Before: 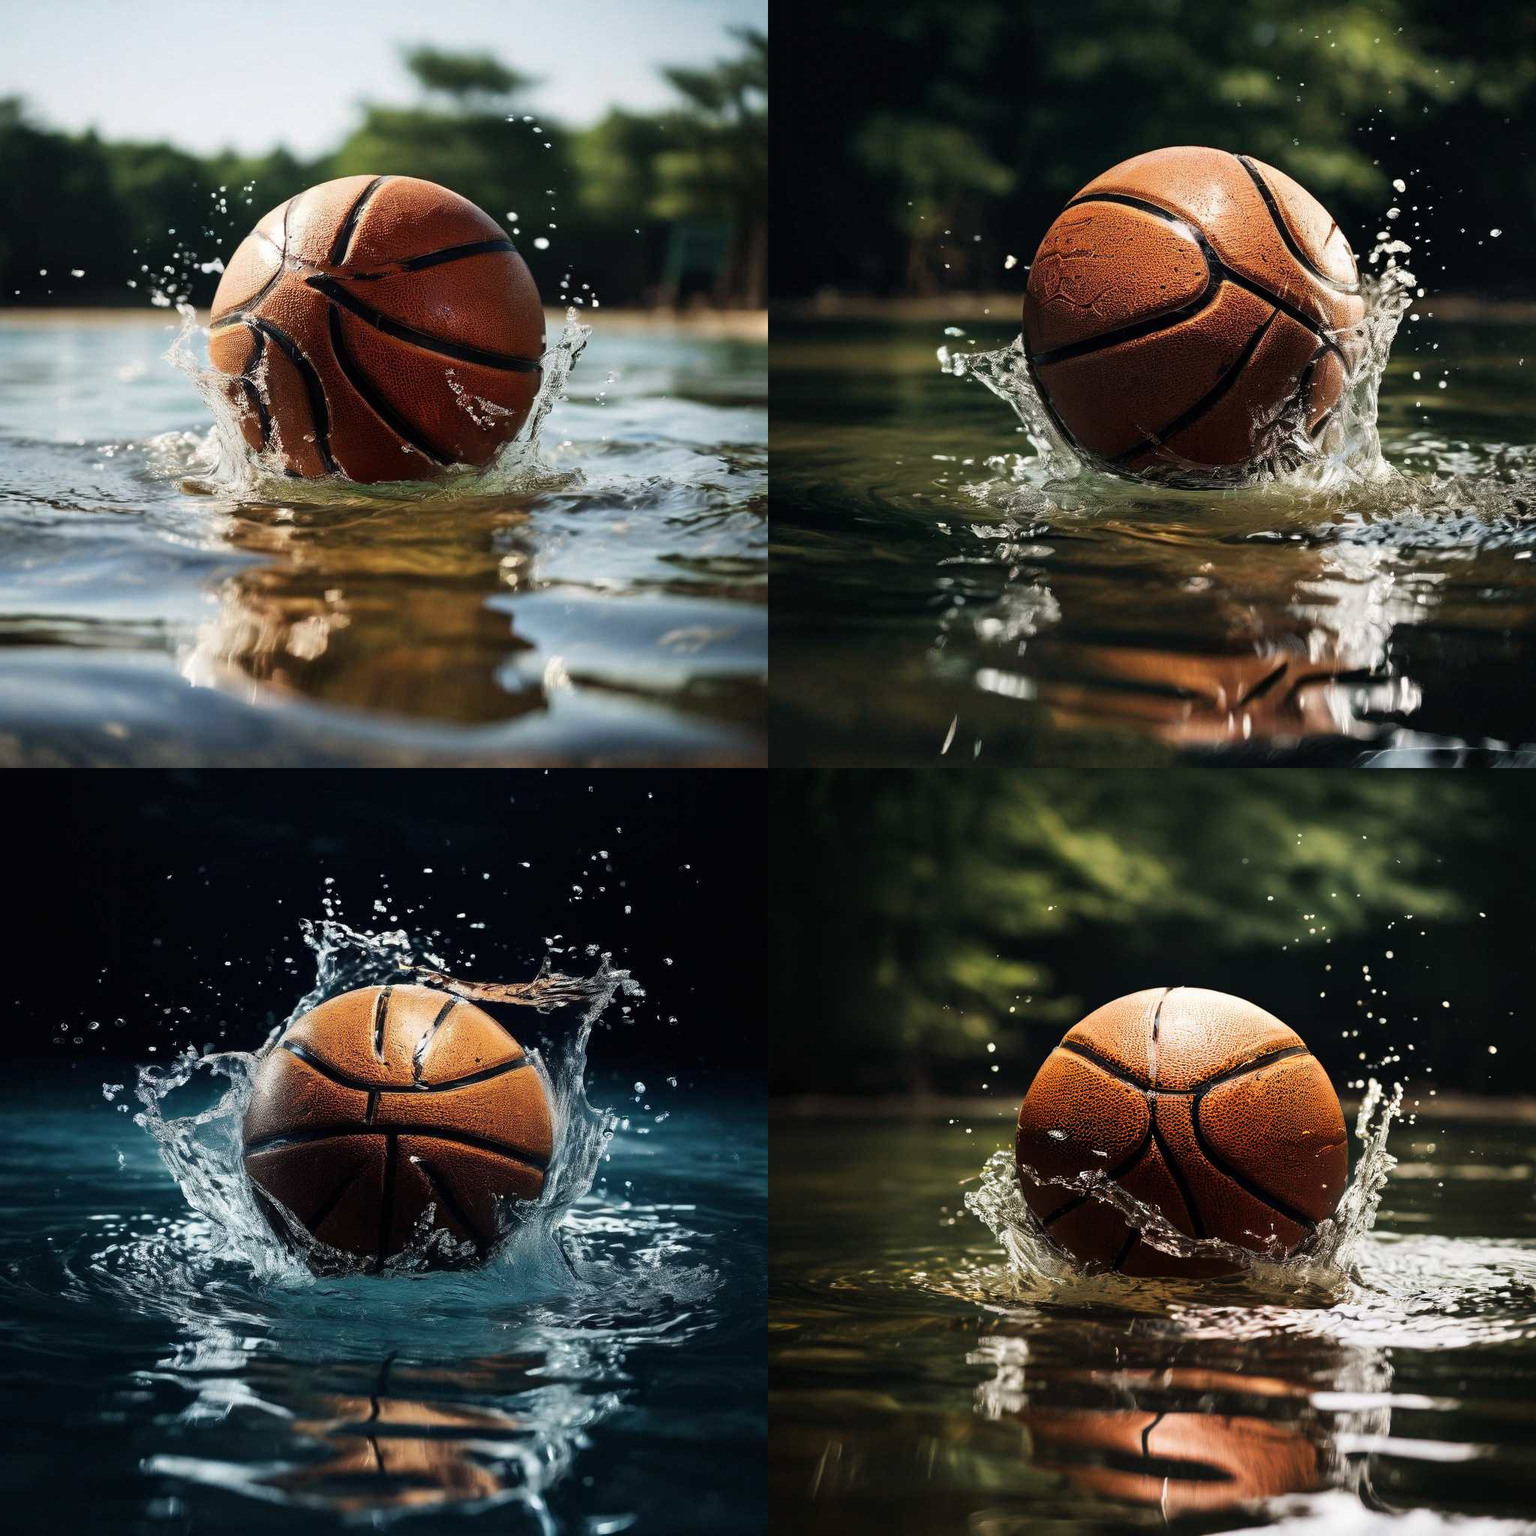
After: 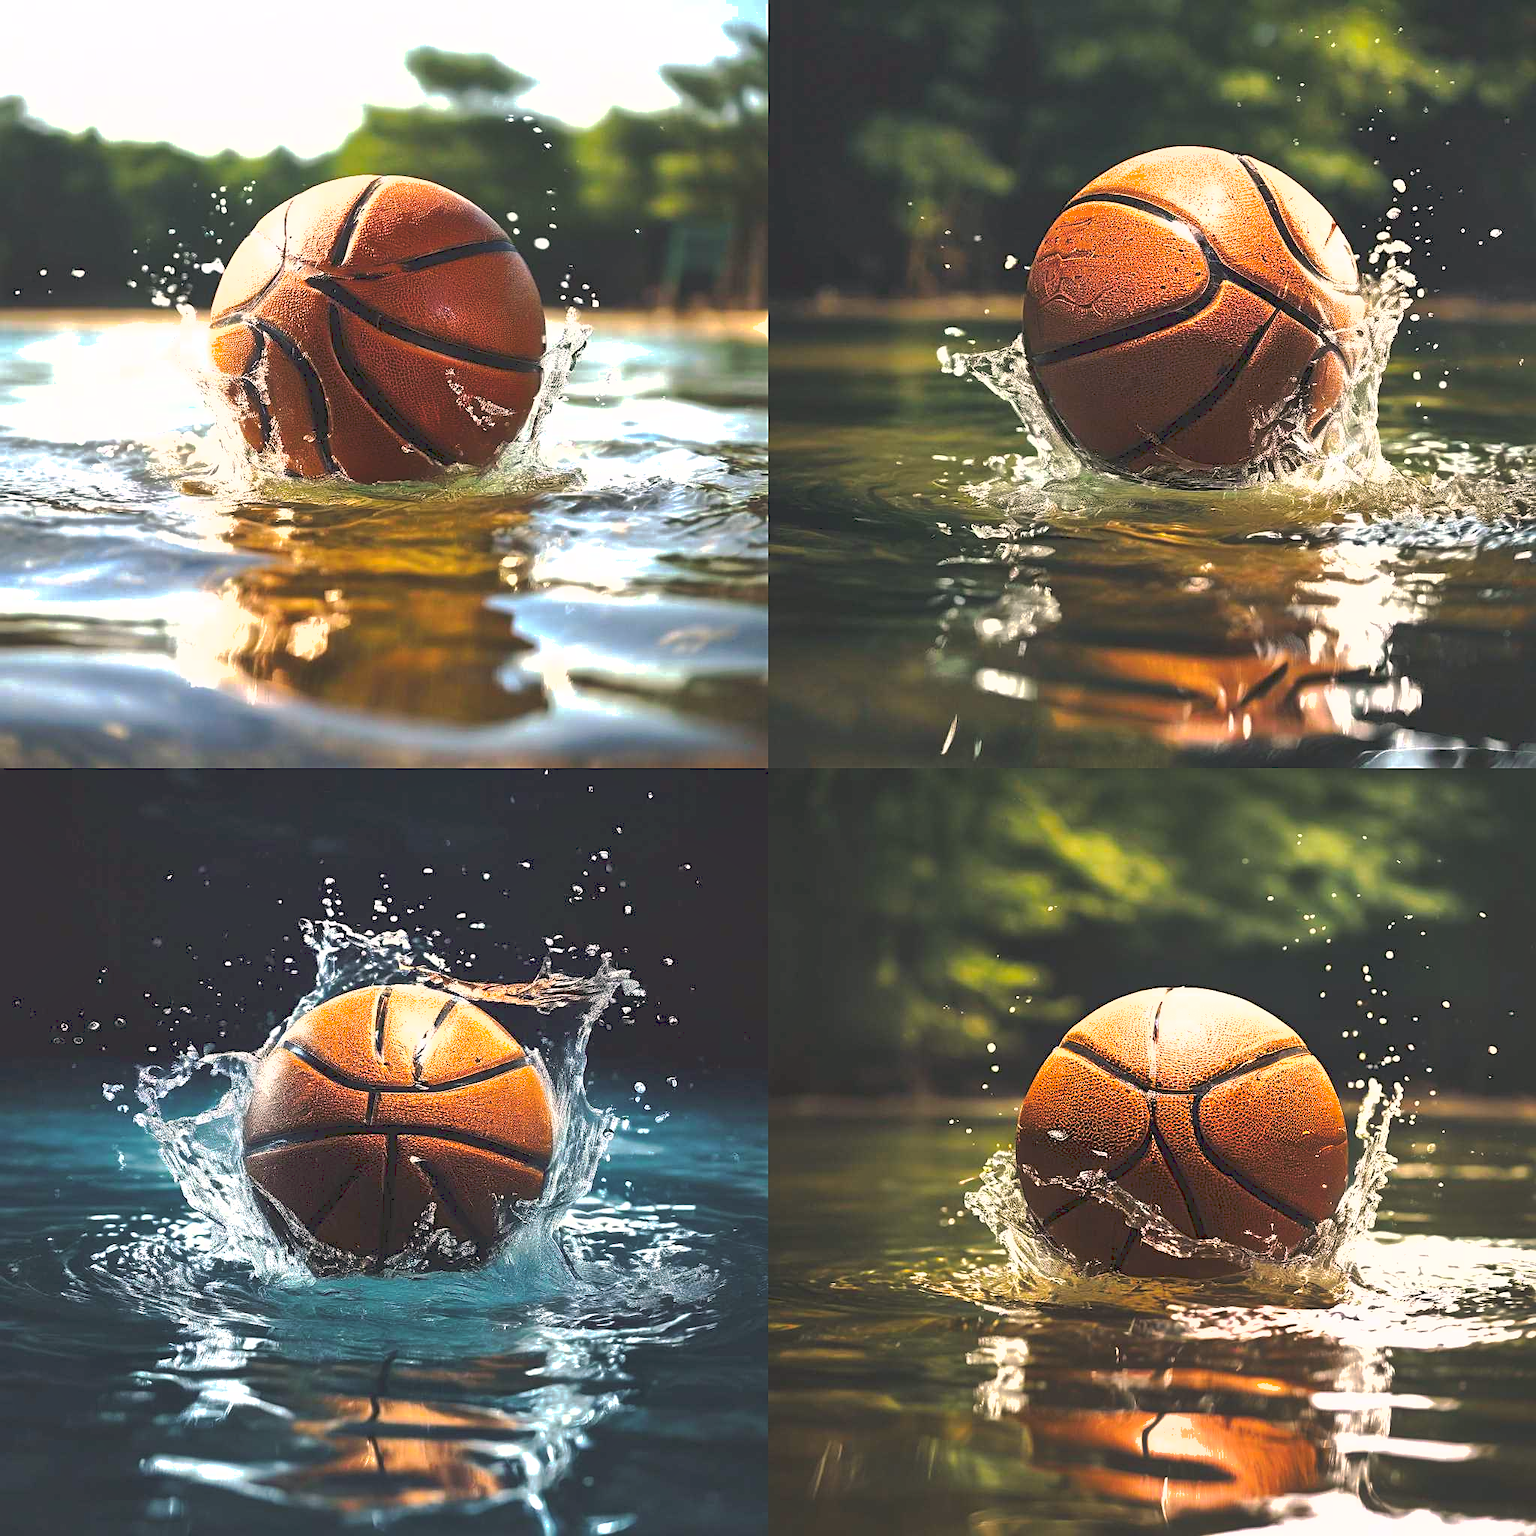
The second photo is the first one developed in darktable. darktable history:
tone curve: curves: ch0 [(0, 0) (0.003, 0.125) (0.011, 0.139) (0.025, 0.155) (0.044, 0.174) (0.069, 0.192) (0.1, 0.211) (0.136, 0.234) (0.177, 0.262) (0.224, 0.296) (0.277, 0.337) (0.335, 0.385) (0.399, 0.436) (0.468, 0.5) (0.543, 0.573) (0.623, 0.644) (0.709, 0.713) (0.801, 0.791) (0.898, 0.881) (1, 1)], preserve colors none
shadows and highlights: on, module defaults
exposure: black level correction 0, exposure 0.889 EV, compensate highlight preservation false
color balance rgb: shadows lift › chroma 0.829%, shadows lift › hue 112.77°, perceptual saturation grading › global saturation 18.824%, global vibrance 25.079%, contrast 10.562%
sharpen: on, module defaults
color correction: highlights a* 5.88, highlights b* 4.91
